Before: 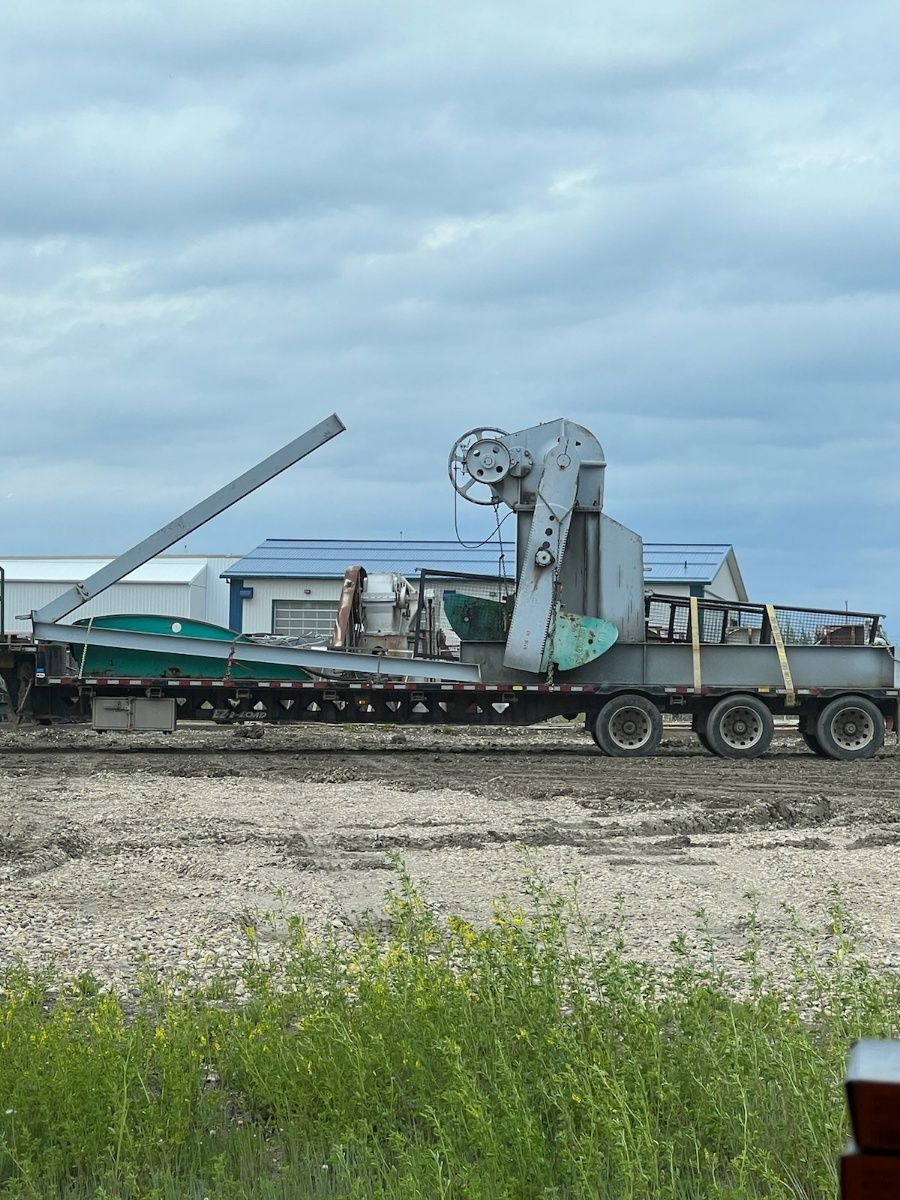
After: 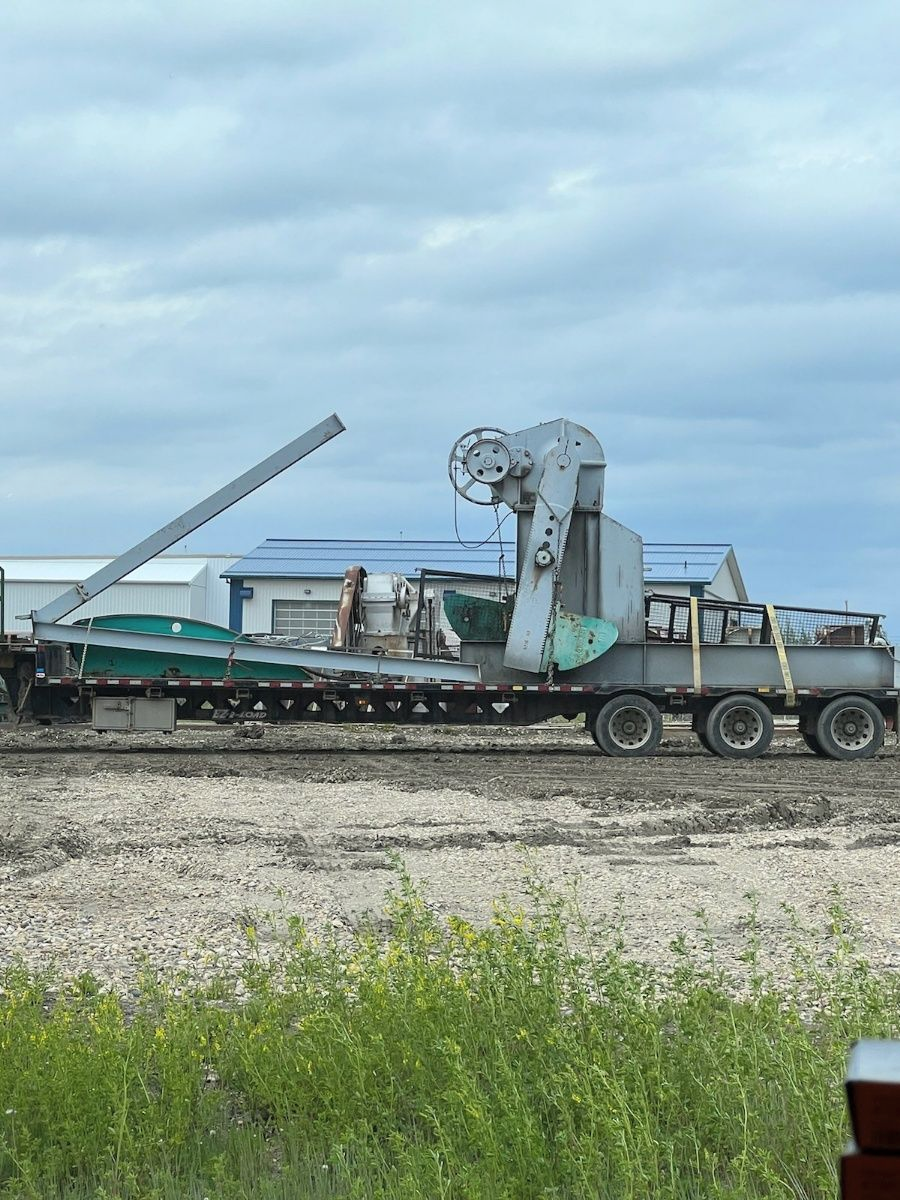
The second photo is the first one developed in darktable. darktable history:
contrast brightness saturation: contrast 0.049, brightness 0.056, saturation 0.009
